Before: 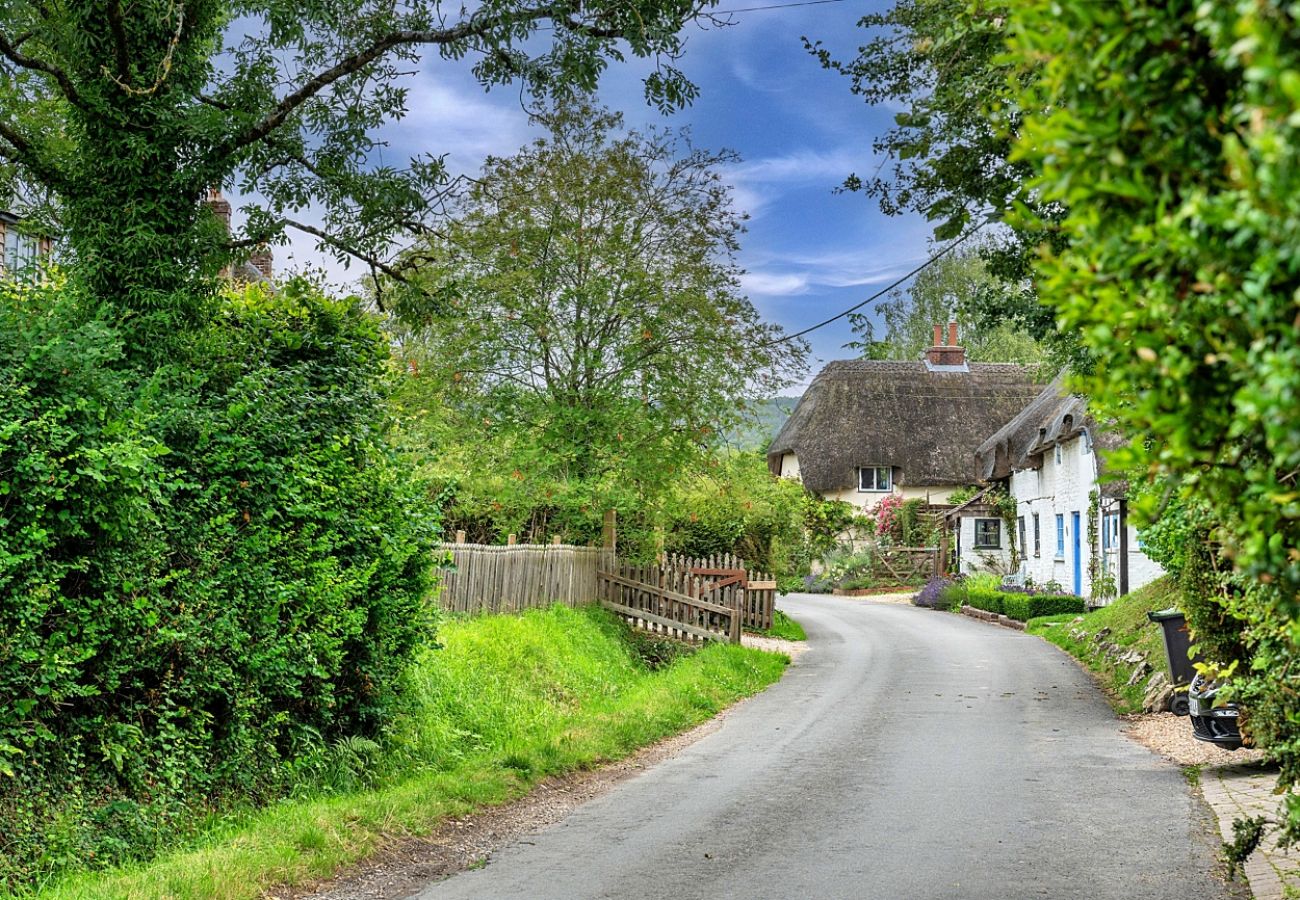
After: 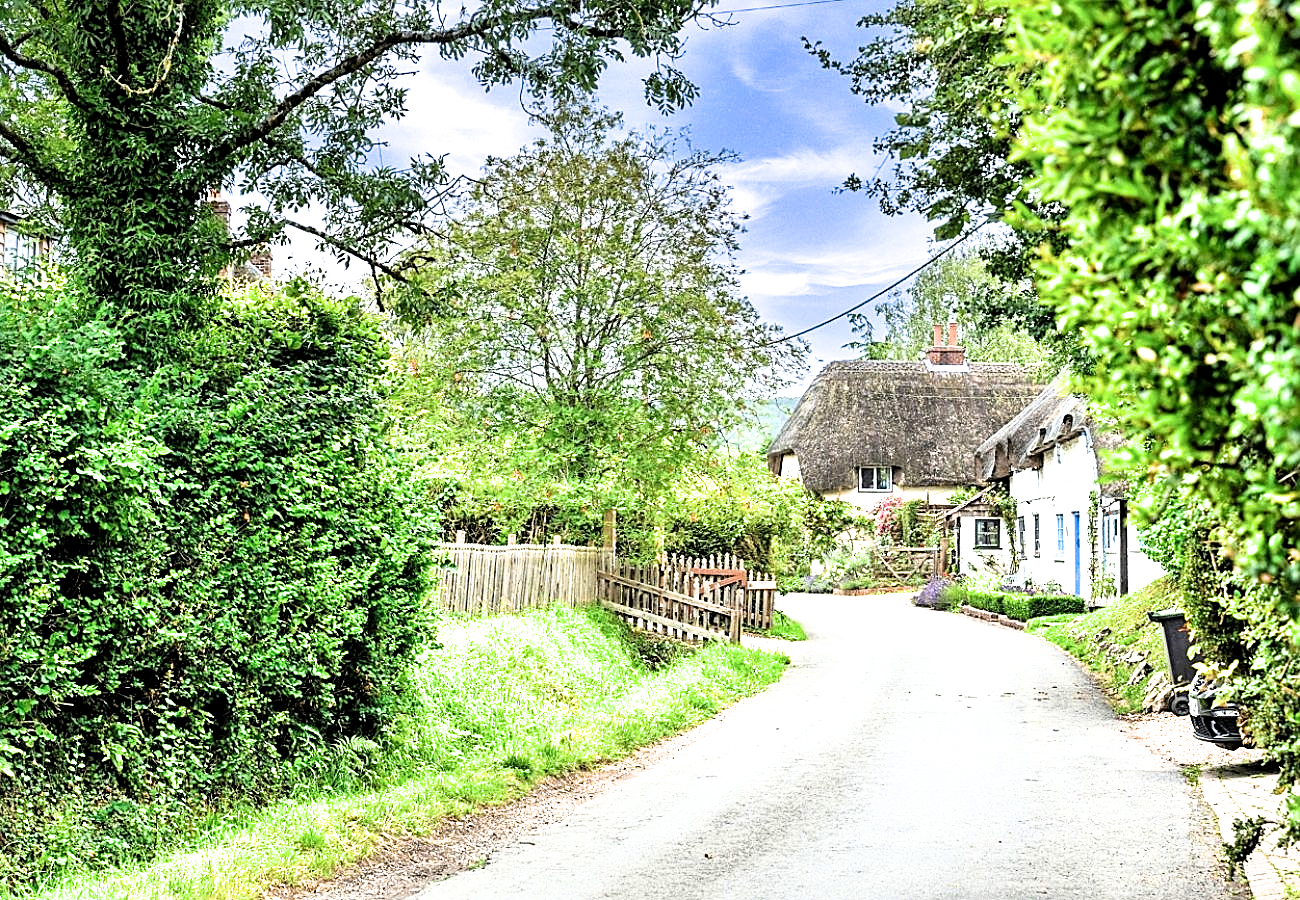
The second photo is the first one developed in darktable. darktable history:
sharpen: on, module defaults
filmic rgb: black relative exposure -8.67 EV, white relative exposure 2.67 EV, threshold 3.02 EV, target black luminance 0%, target white luminance 99.998%, hardness 6.28, latitude 75.37%, contrast 1.315, highlights saturation mix -4.94%, enable highlight reconstruction true
exposure: exposure 1.209 EV, compensate highlight preservation false
